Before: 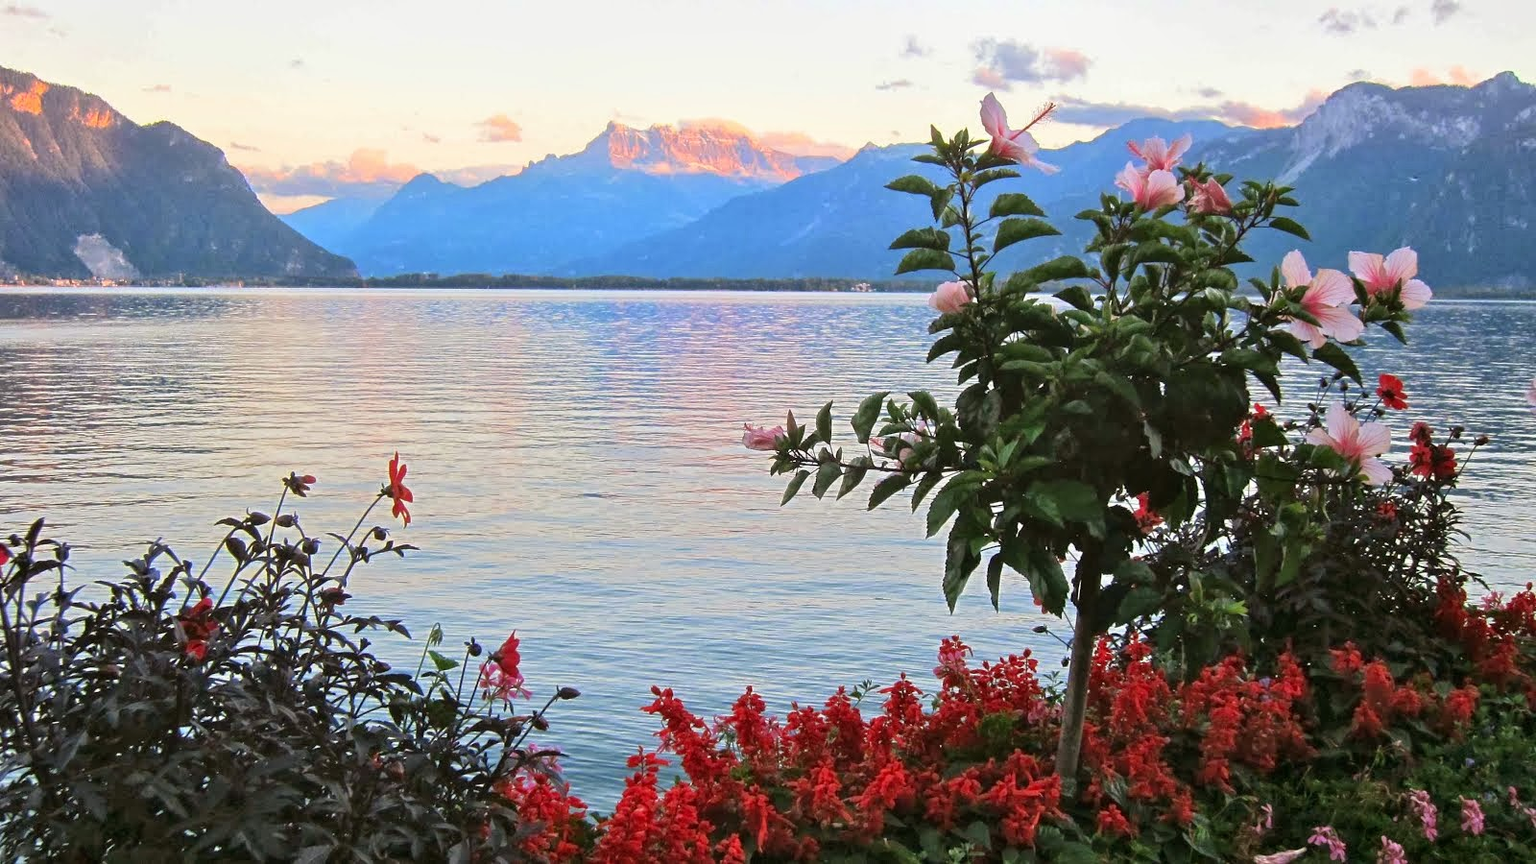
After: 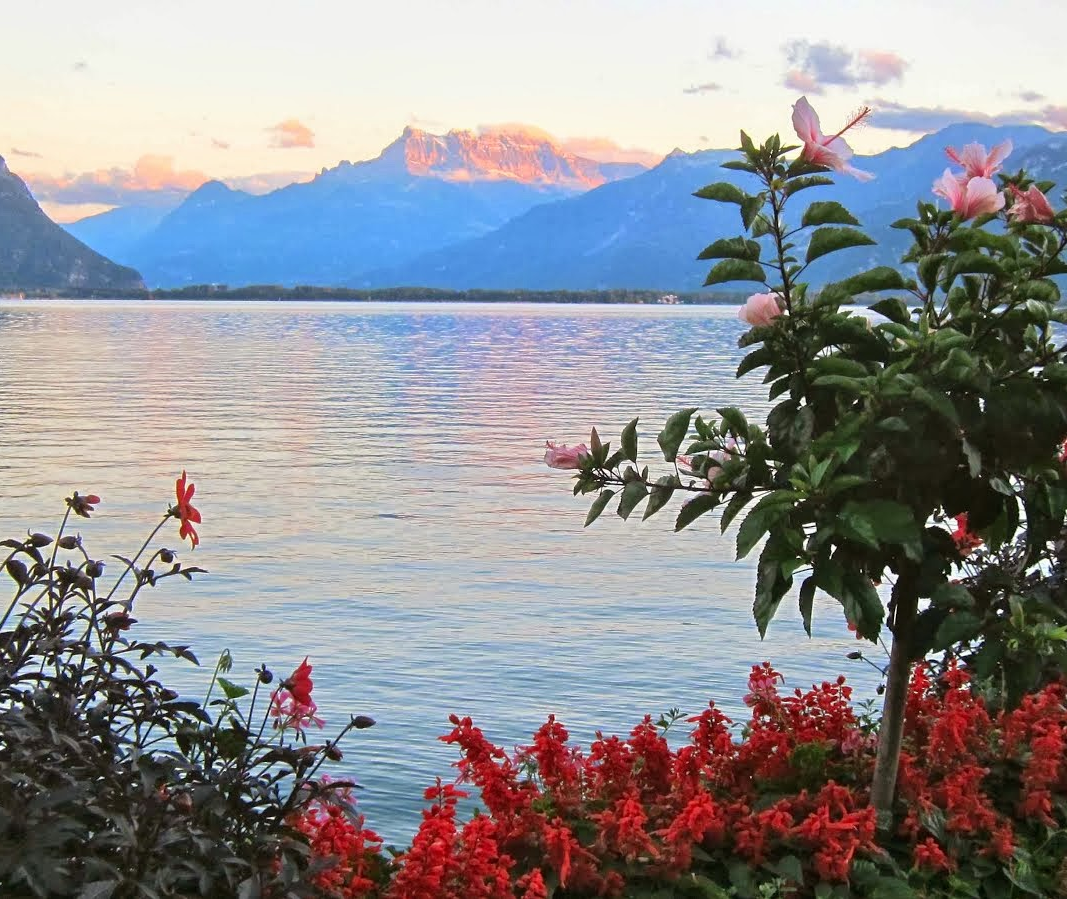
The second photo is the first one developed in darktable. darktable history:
crop and rotate: left 14.346%, right 18.924%
